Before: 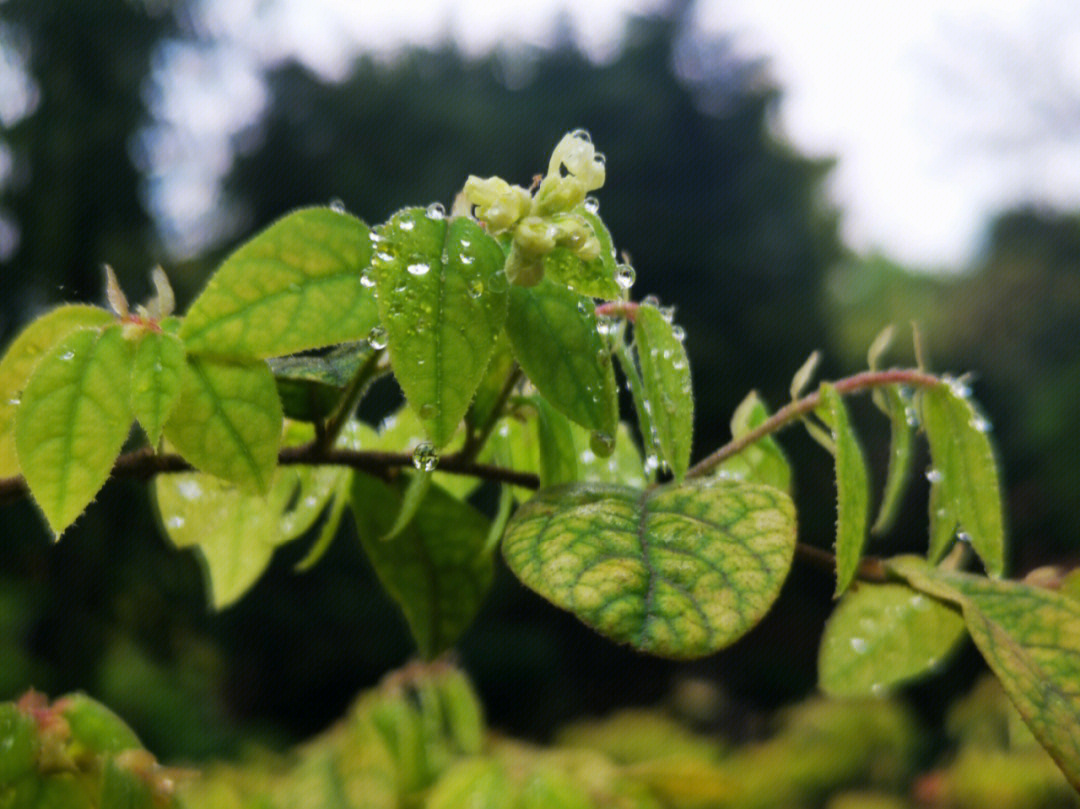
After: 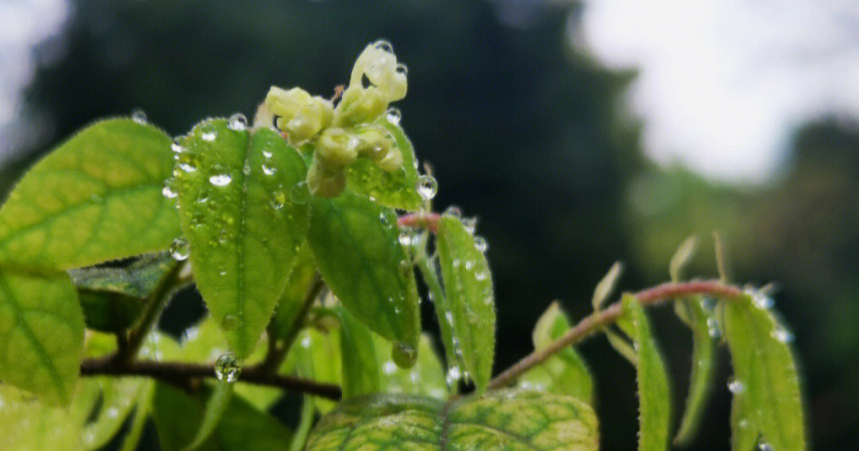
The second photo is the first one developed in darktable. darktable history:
exposure: black level correction 0.001, exposure -0.122 EV, compensate highlight preservation false
crop: left 18.397%, top 11.112%, right 2.011%, bottom 33.099%
